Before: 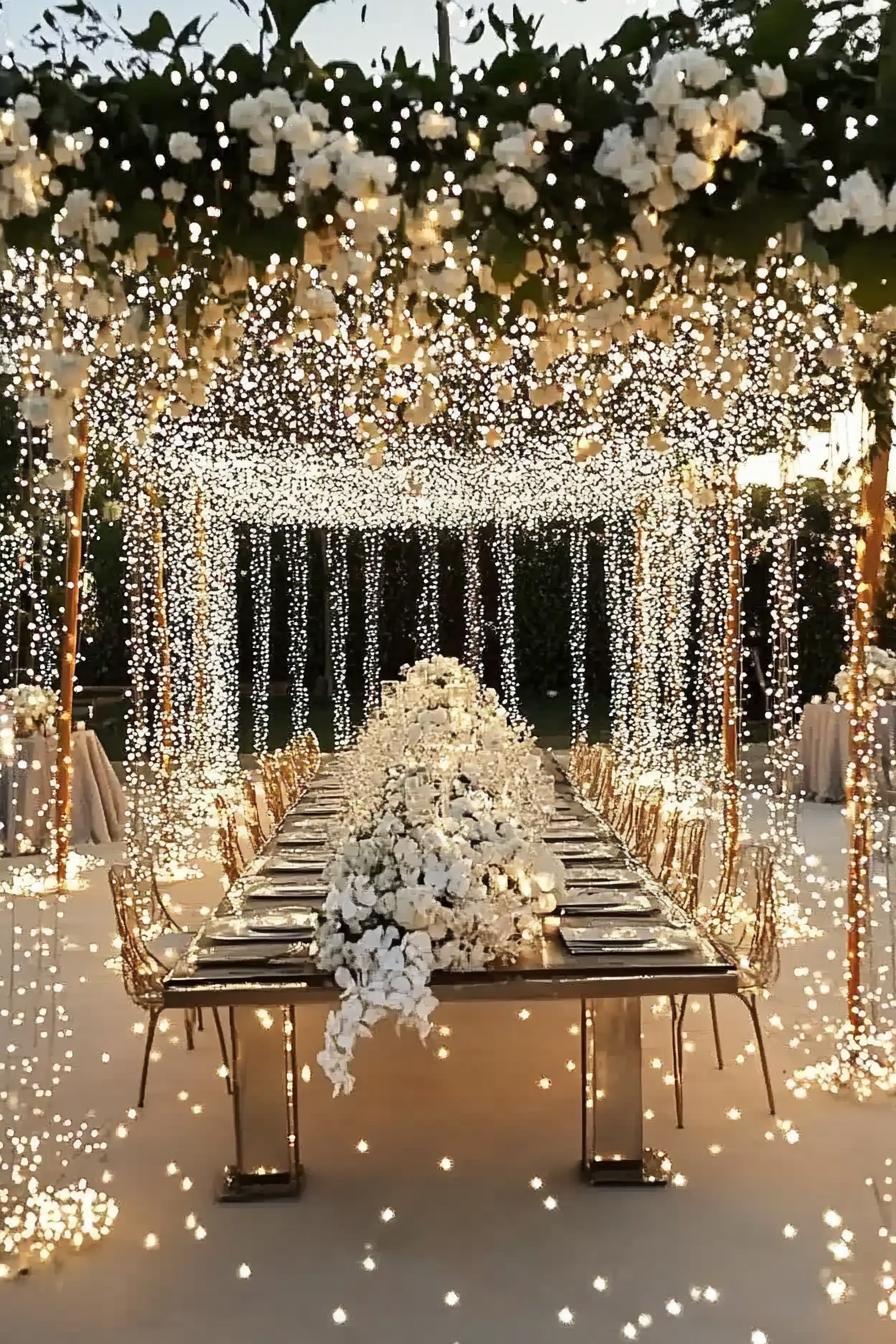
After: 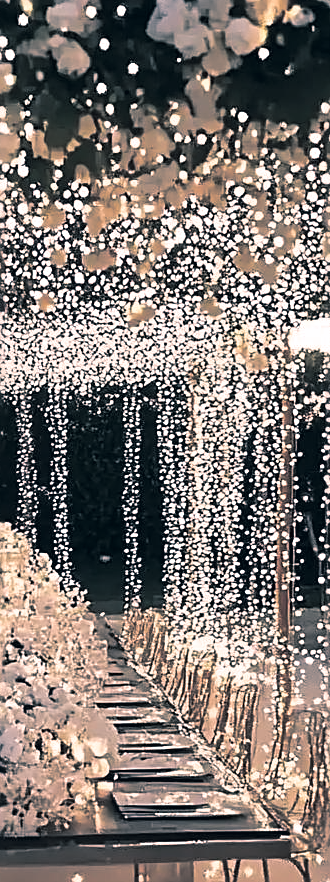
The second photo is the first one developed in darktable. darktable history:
white balance: red 1.009, blue 1.027
sharpen: on, module defaults
color correction: highlights a* 14.46, highlights b* 5.85, shadows a* -5.53, shadows b* -15.24, saturation 0.85
shadows and highlights: radius 108.52, shadows 40.68, highlights -72.88, low approximation 0.01, soften with gaussian
crop and rotate: left 49.936%, top 10.094%, right 13.136%, bottom 24.256%
split-toning: shadows › hue 205.2°, shadows › saturation 0.29, highlights › hue 50.4°, highlights › saturation 0.38, balance -49.9
